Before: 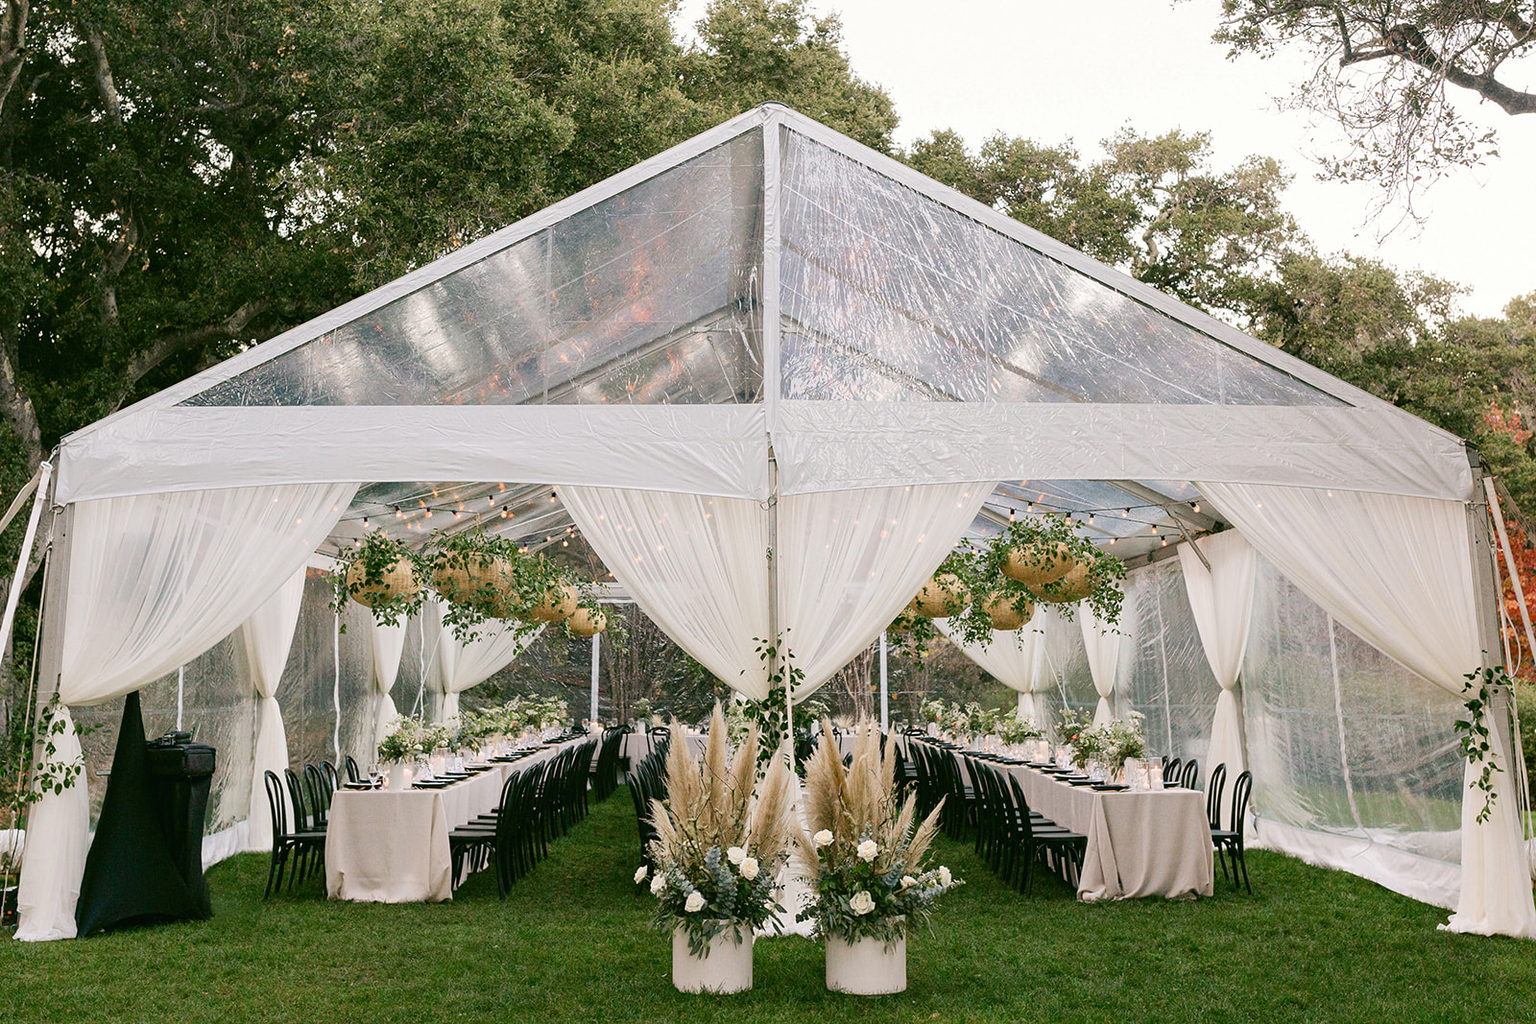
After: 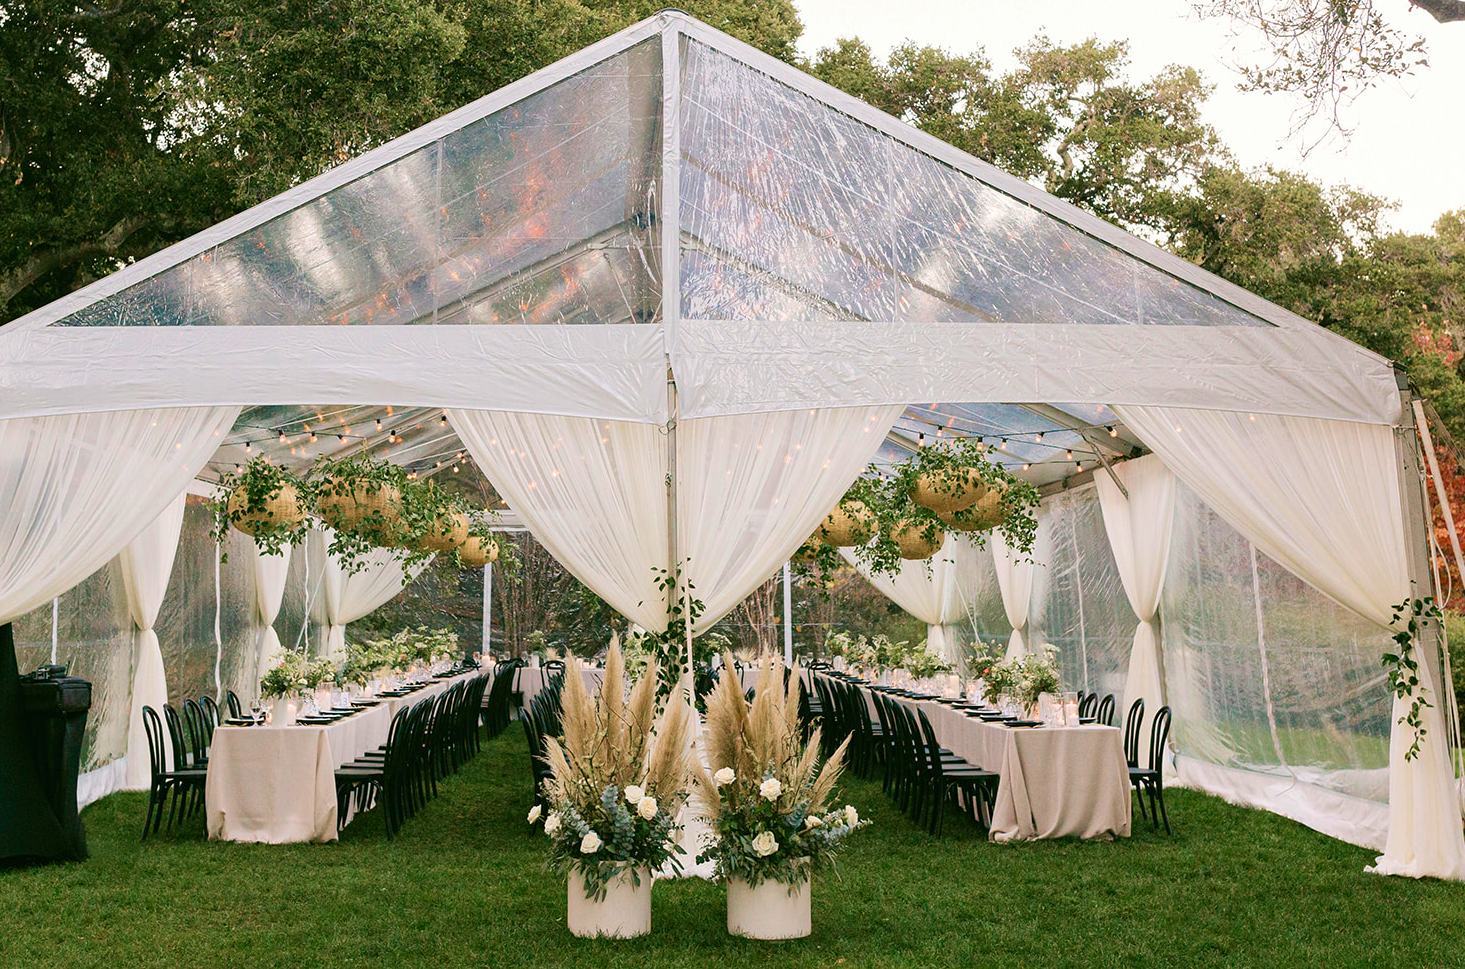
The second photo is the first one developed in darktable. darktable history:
crop and rotate: left 8.389%, top 9.102%
velvia: strength 44.46%
